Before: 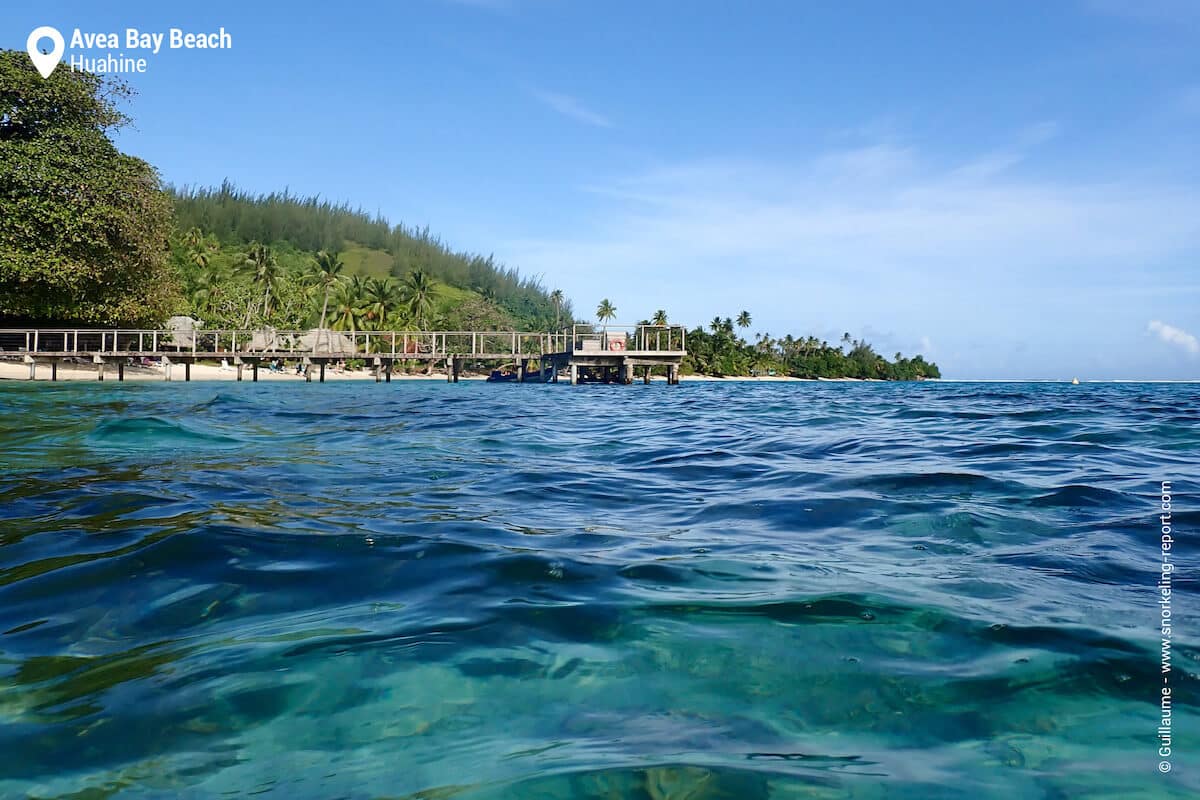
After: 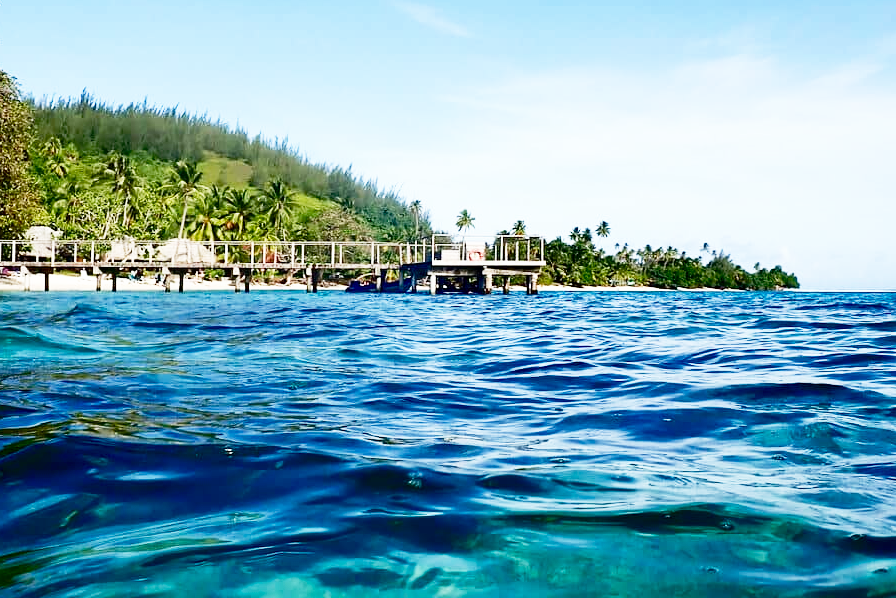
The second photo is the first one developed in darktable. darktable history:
crop and rotate: left 11.831%, top 11.346%, right 13.429%, bottom 13.899%
contrast brightness saturation: contrast 0.1, brightness -0.26, saturation 0.14
base curve: curves: ch0 [(0, 0) (0.012, 0.01) (0.073, 0.168) (0.31, 0.711) (0.645, 0.957) (1, 1)], preserve colors none
